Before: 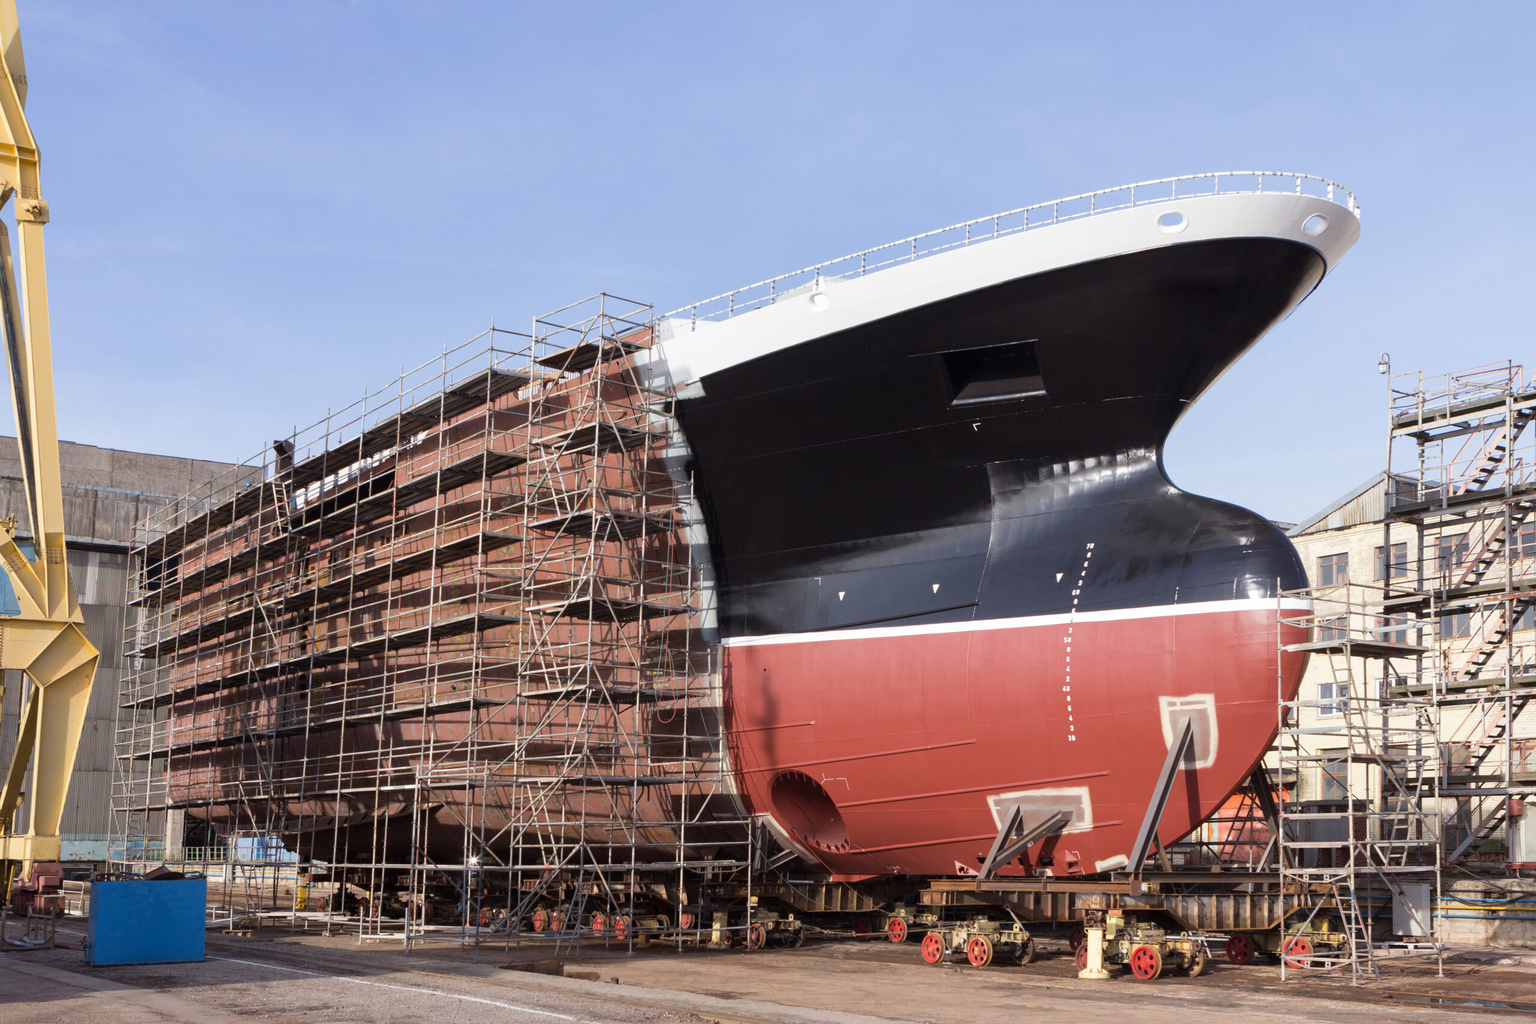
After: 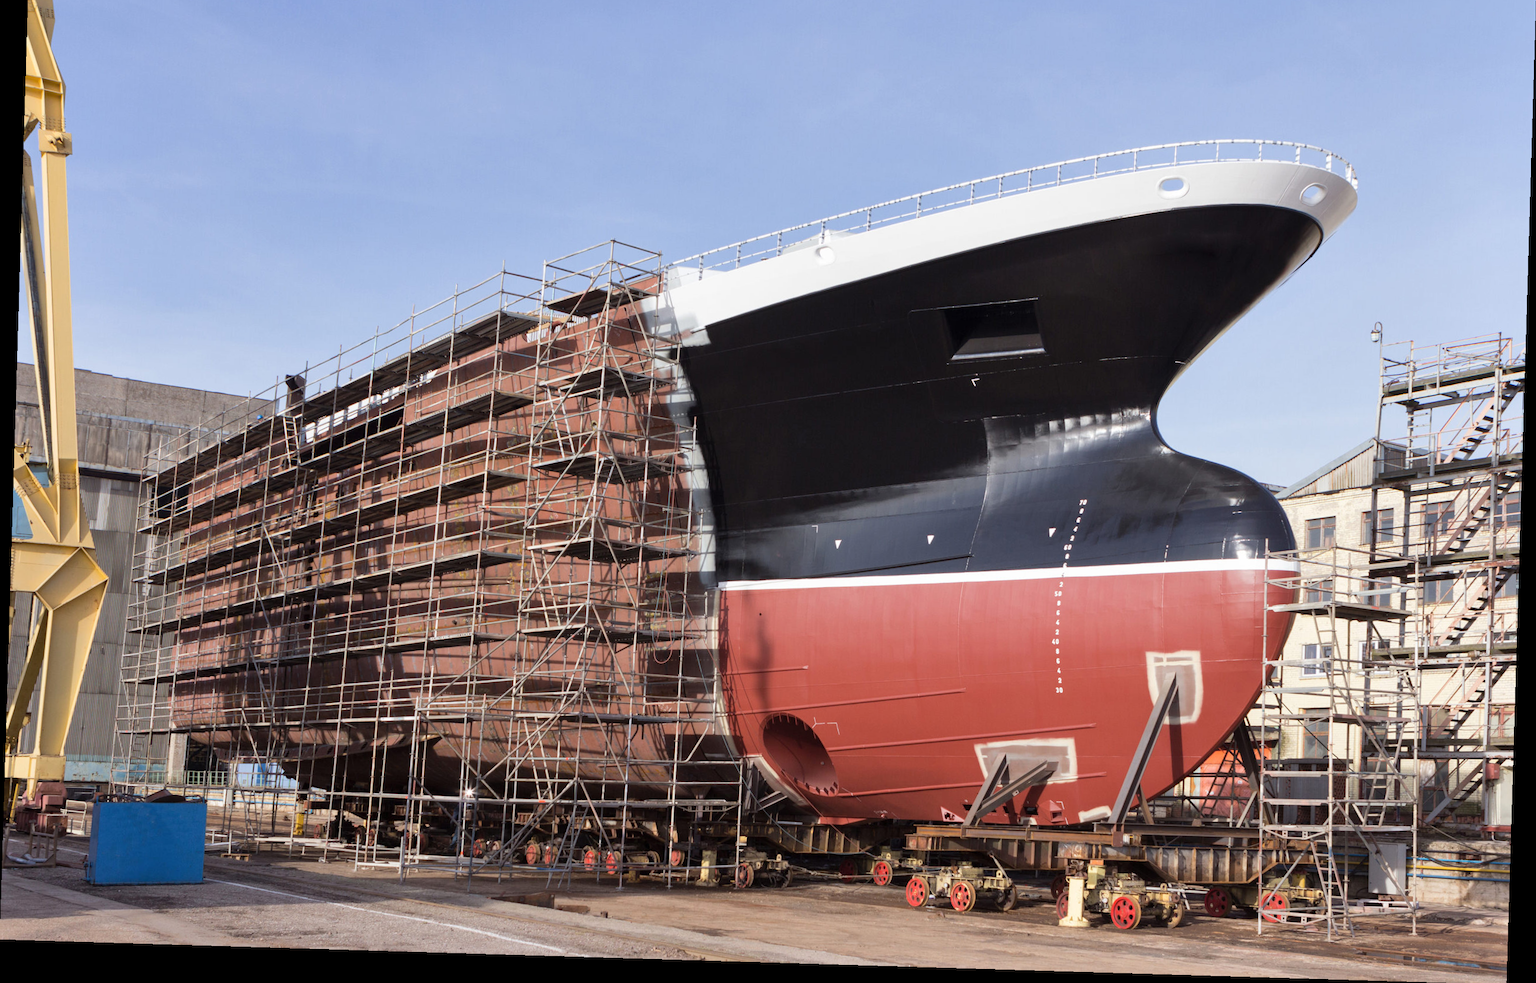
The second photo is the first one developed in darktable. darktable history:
shadows and highlights: shadows 37.27, highlights -28.18, soften with gaussian
crop and rotate: top 6.25%
rotate and perspective: rotation 1.72°, automatic cropping off
